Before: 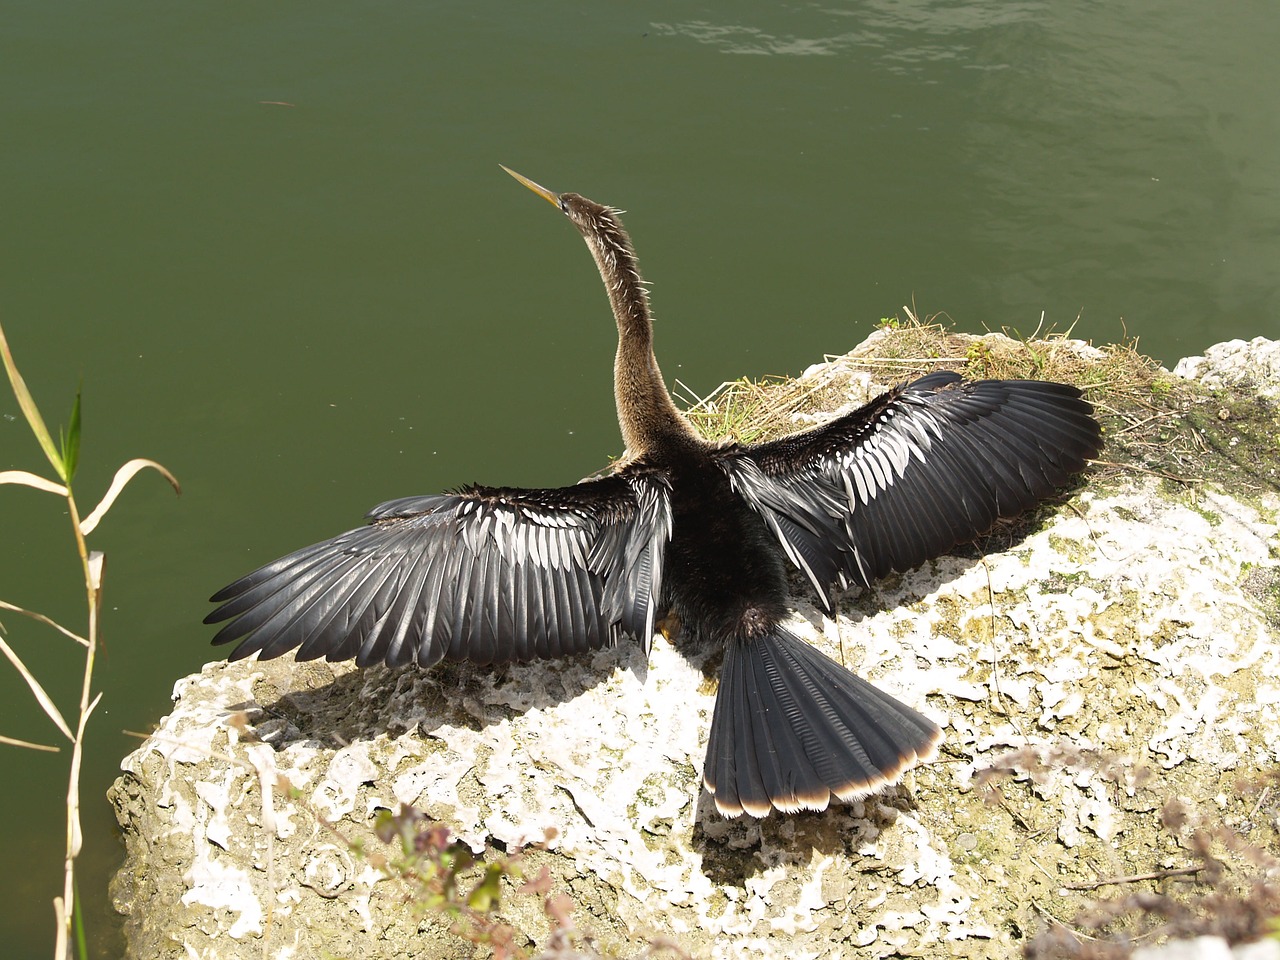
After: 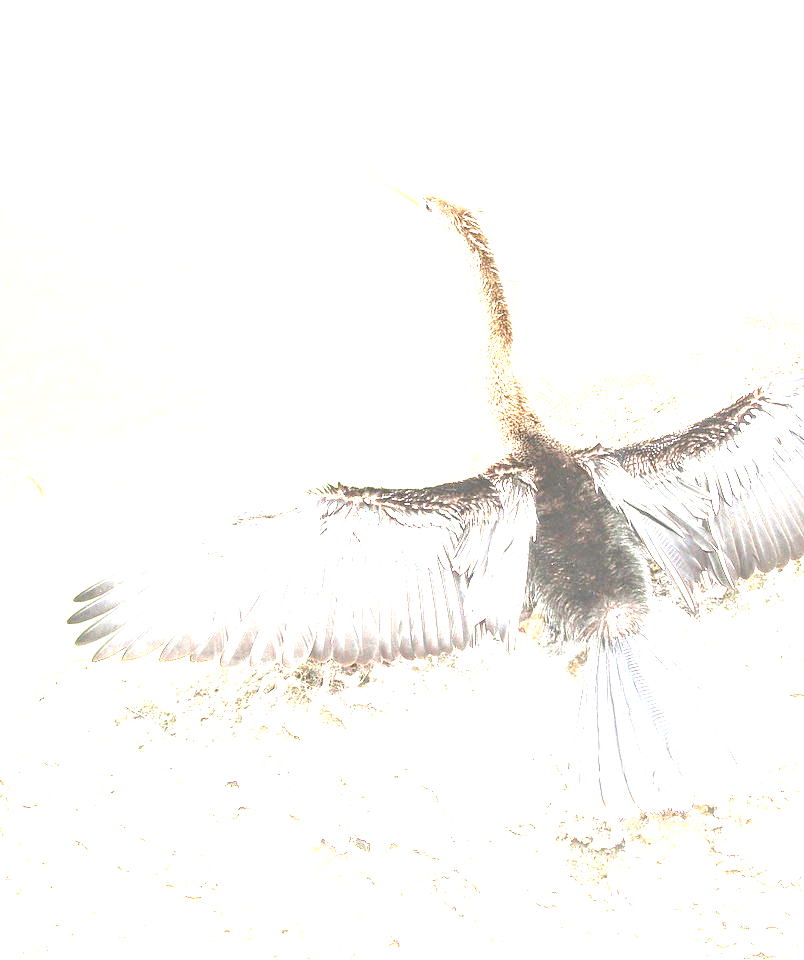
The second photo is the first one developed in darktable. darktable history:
crop: left 10.644%, right 26.528%
local contrast: on, module defaults
exposure: black level correction 0, exposure 4 EV, compensate exposure bias true, compensate highlight preservation false
color zones: curves: ch0 [(0, 0.5) (0.143, 0.5) (0.286, 0.5) (0.429, 0.504) (0.571, 0.5) (0.714, 0.509) (0.857, 0.5) (1, 0.5)]; ch1 [(0, 0.425) (0.143, 0.425) (0.286, 0.375) (0.429, 0.405) (0.571, 0.5) (0.714, 0.47) (0.857, 0.425) (1, 0.435)]; ch2 [(0, 0.5) (0.143, 0.5) (0.286, 0.5) (0.429, 0.517) (0.571, 0.5) (0.714, 0.51) (0.857, 0.5) (1, 0.5)]
